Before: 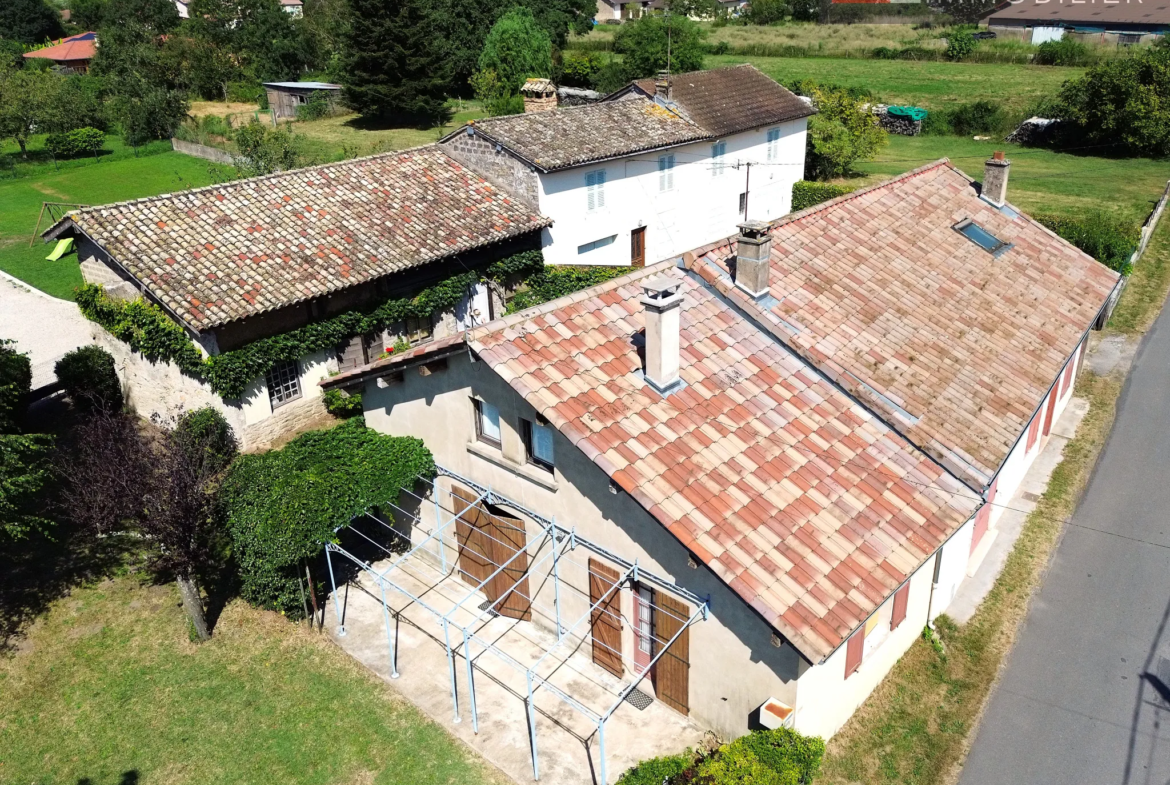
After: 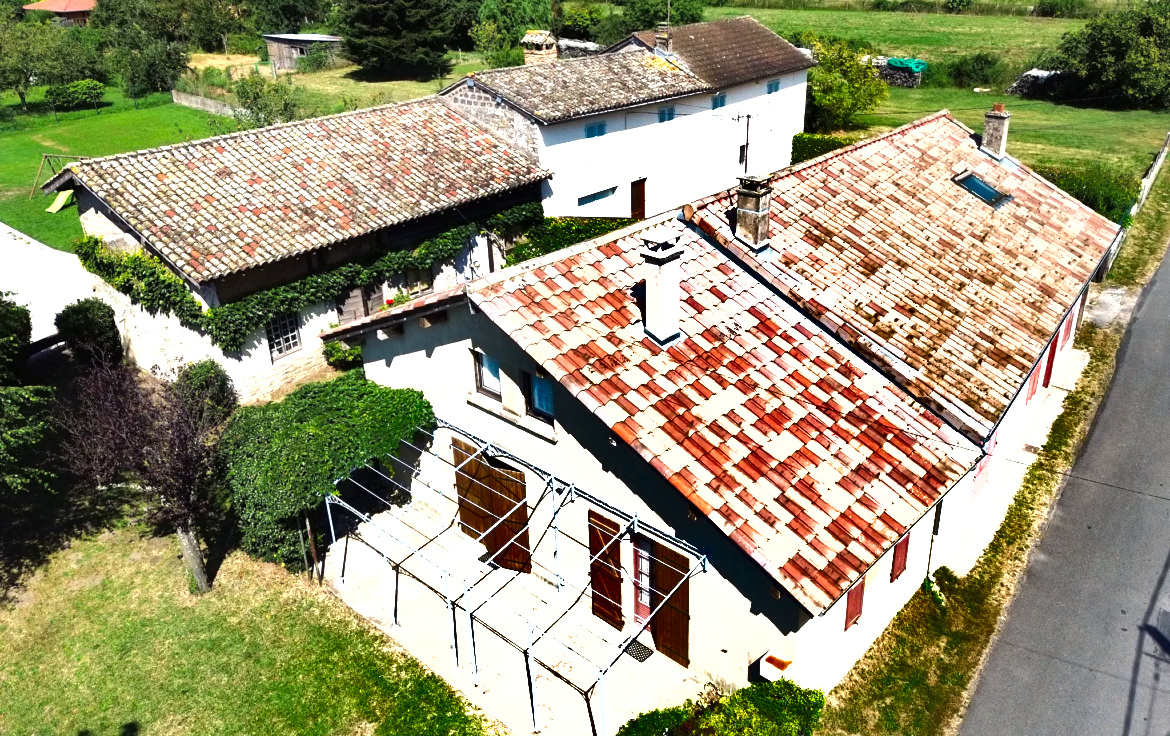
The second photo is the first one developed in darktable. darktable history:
crop and rotate: top 6.149%
shadows and highlights: shadows 24.6, highlights -78.76, soften with gaussian
levels: levels [0, 0.394, 0.787]
